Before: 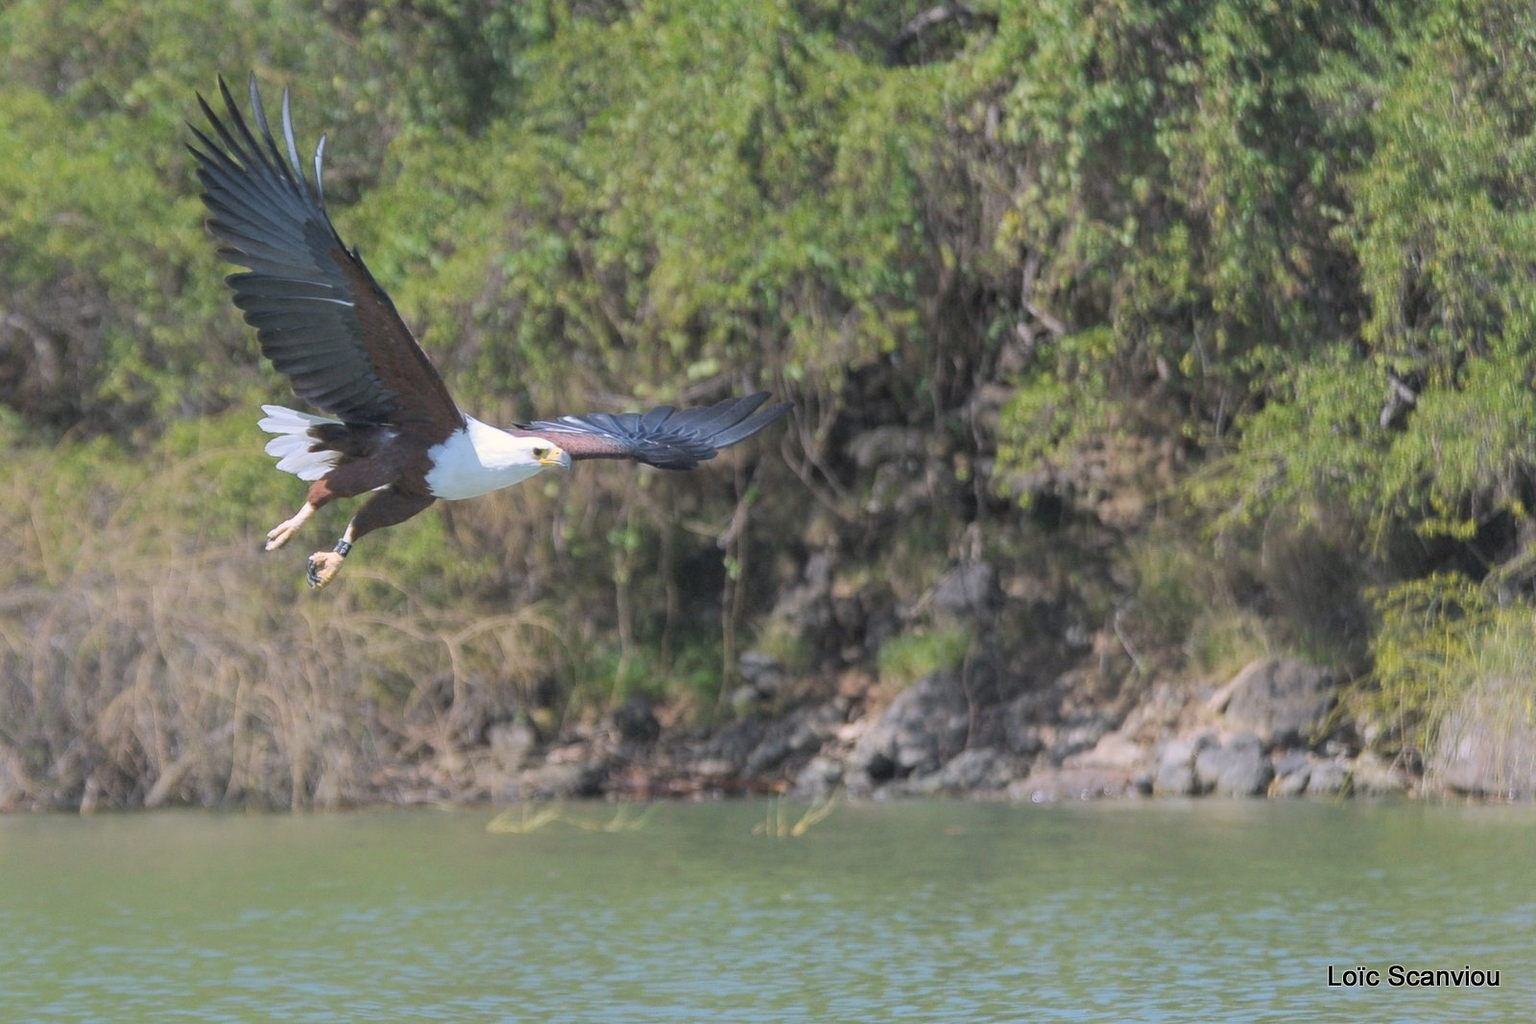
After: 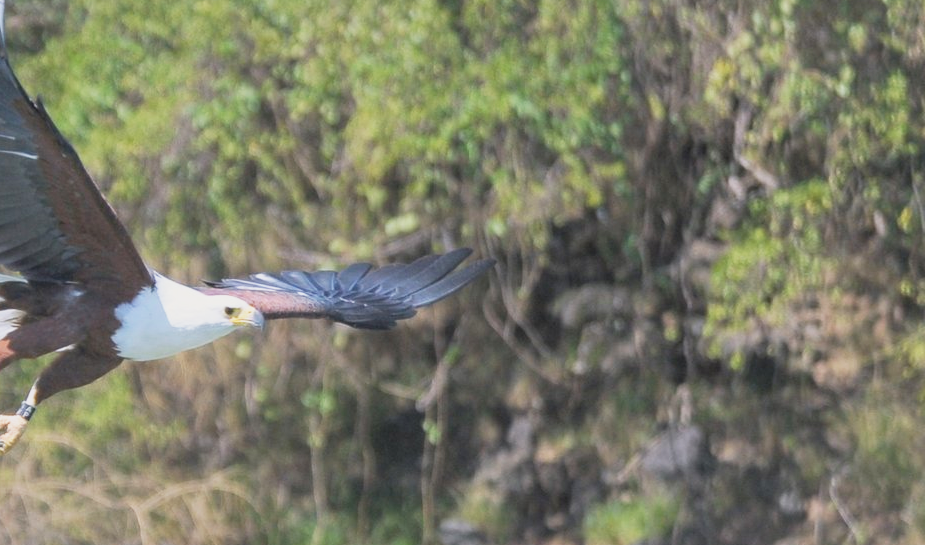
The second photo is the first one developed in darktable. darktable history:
crop: left 20.691%, top 15.004%, right 21.476%, bottom 33.84%
shadows and highlights: shadows 25.77, highlights -24.37
base curve: curves: ch0 [(0, 0) (0.088, 0.125) (0.176, 0.251) (0.354, 0.501) (0.613, 0.749) (1, 0.877)], preserve colors none
